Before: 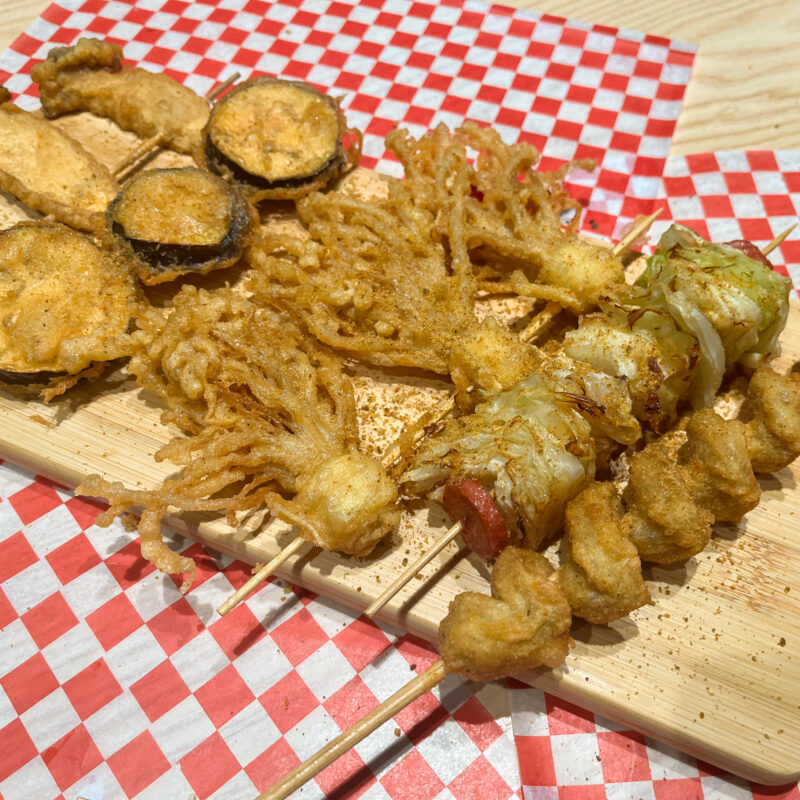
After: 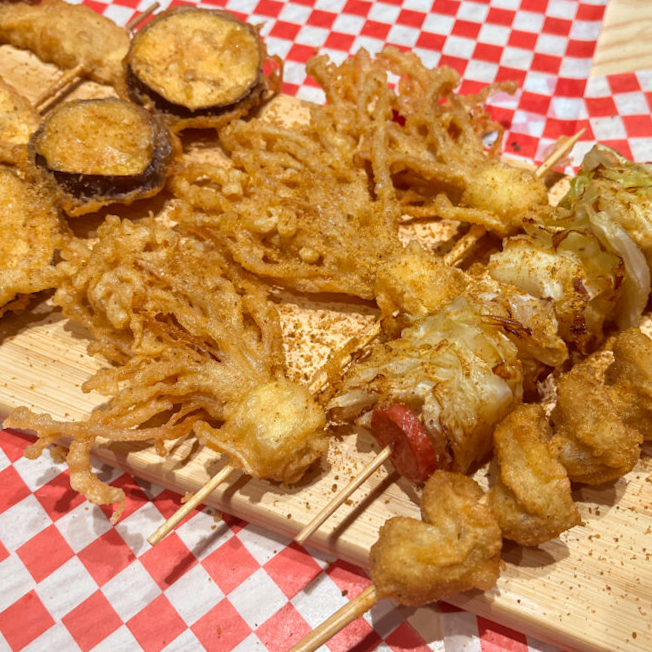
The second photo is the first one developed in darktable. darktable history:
crop and rotate: left 10.071%, top 10.071%, right 10.02%, bottom 10.02%
rotate and perspective: rotation -1.17°, automatic cropping off
rgb levels: mode RGB, independent channels, levels [[0, 0.474, 1], [0, 0.5, 1], [0, 0.5, 1]]
